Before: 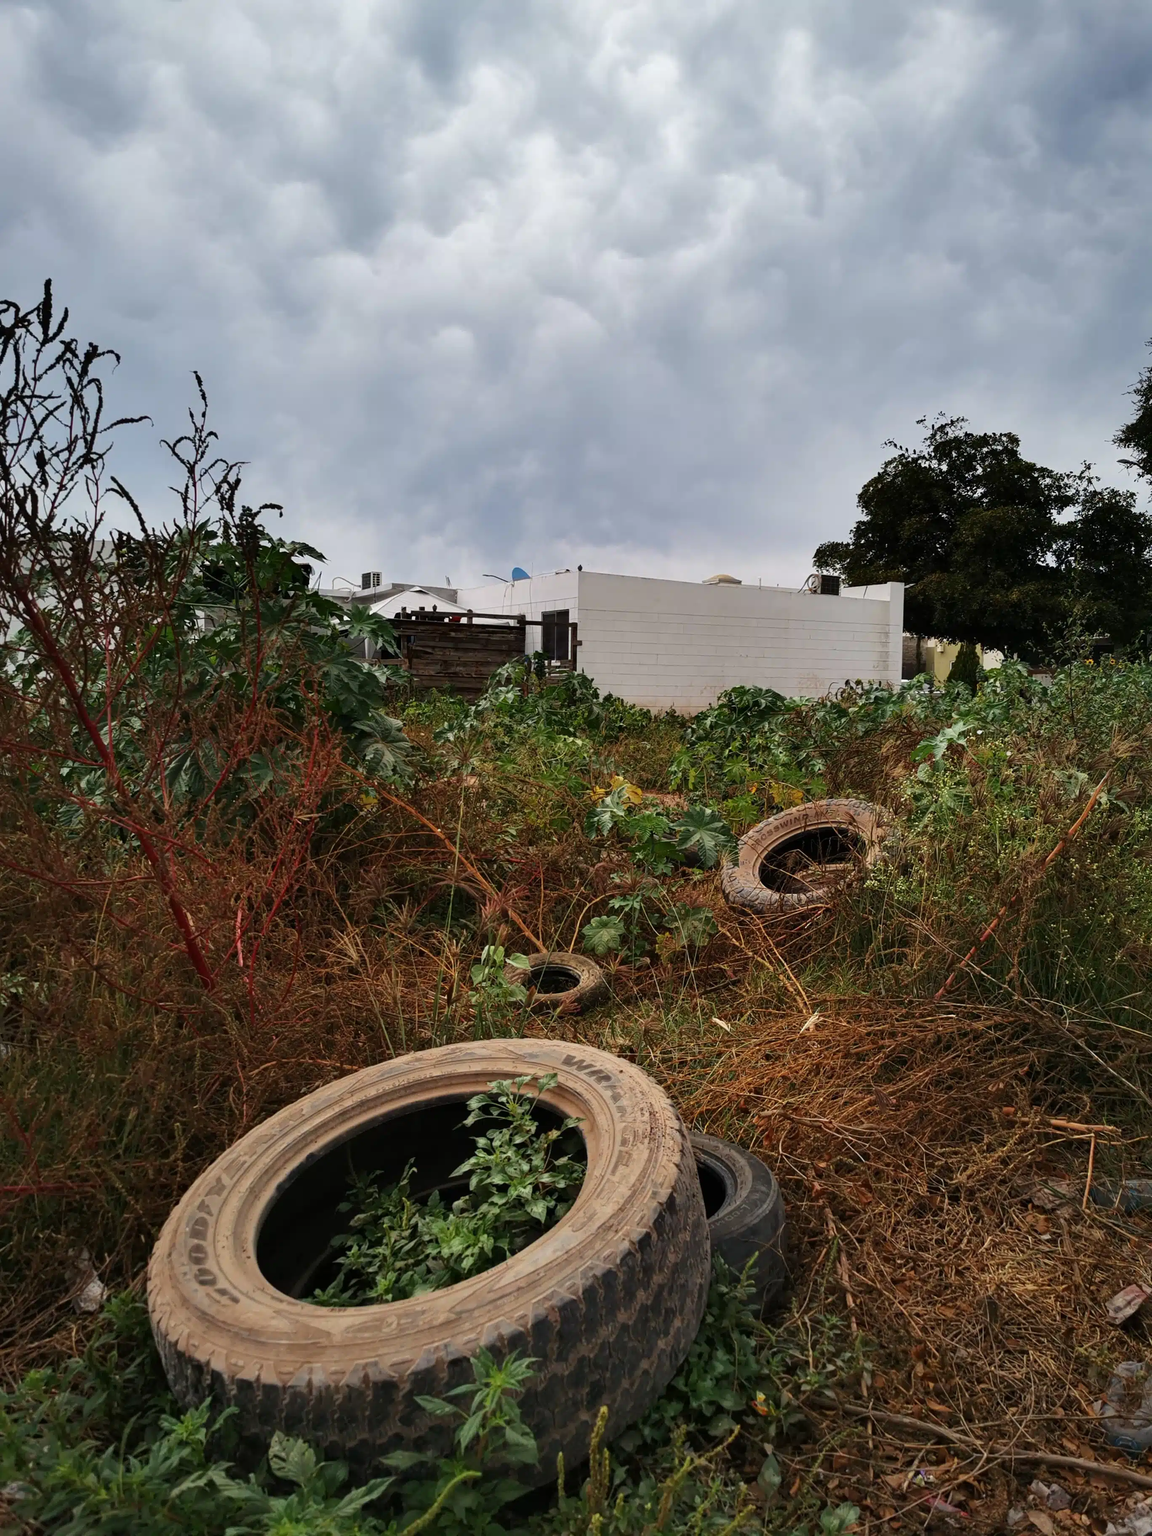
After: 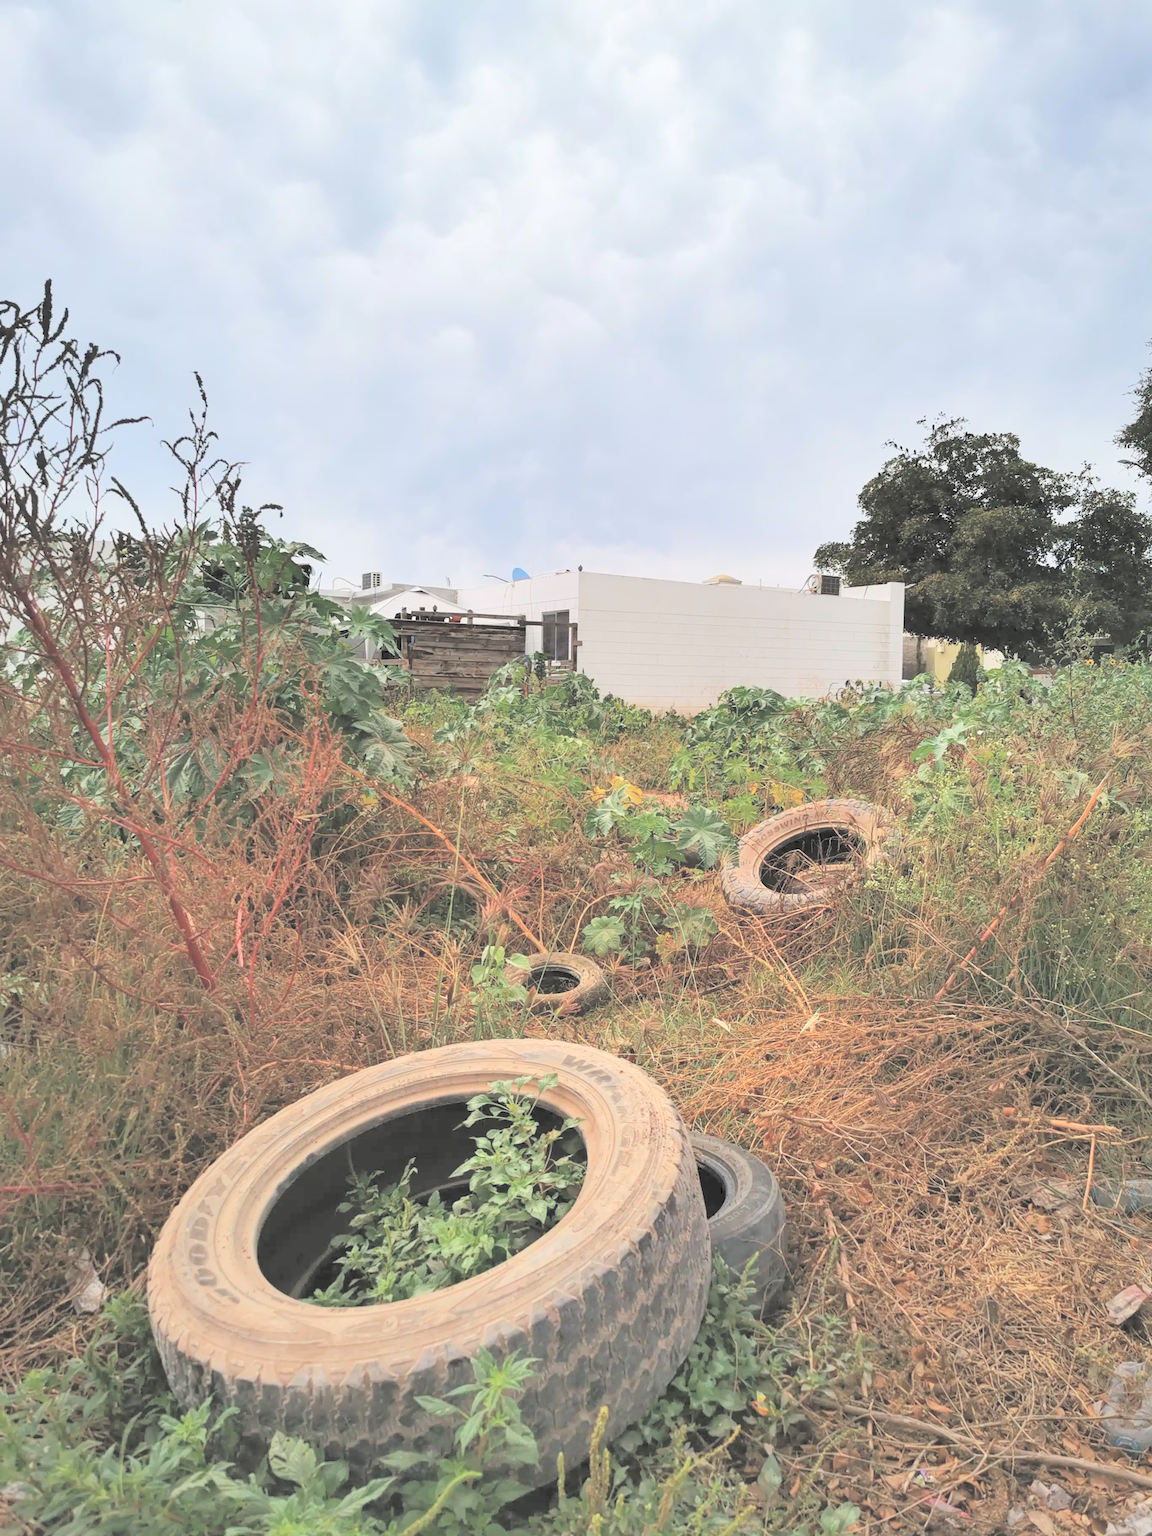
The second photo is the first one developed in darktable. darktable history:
contrast brightness saturation: brightness 0.986
